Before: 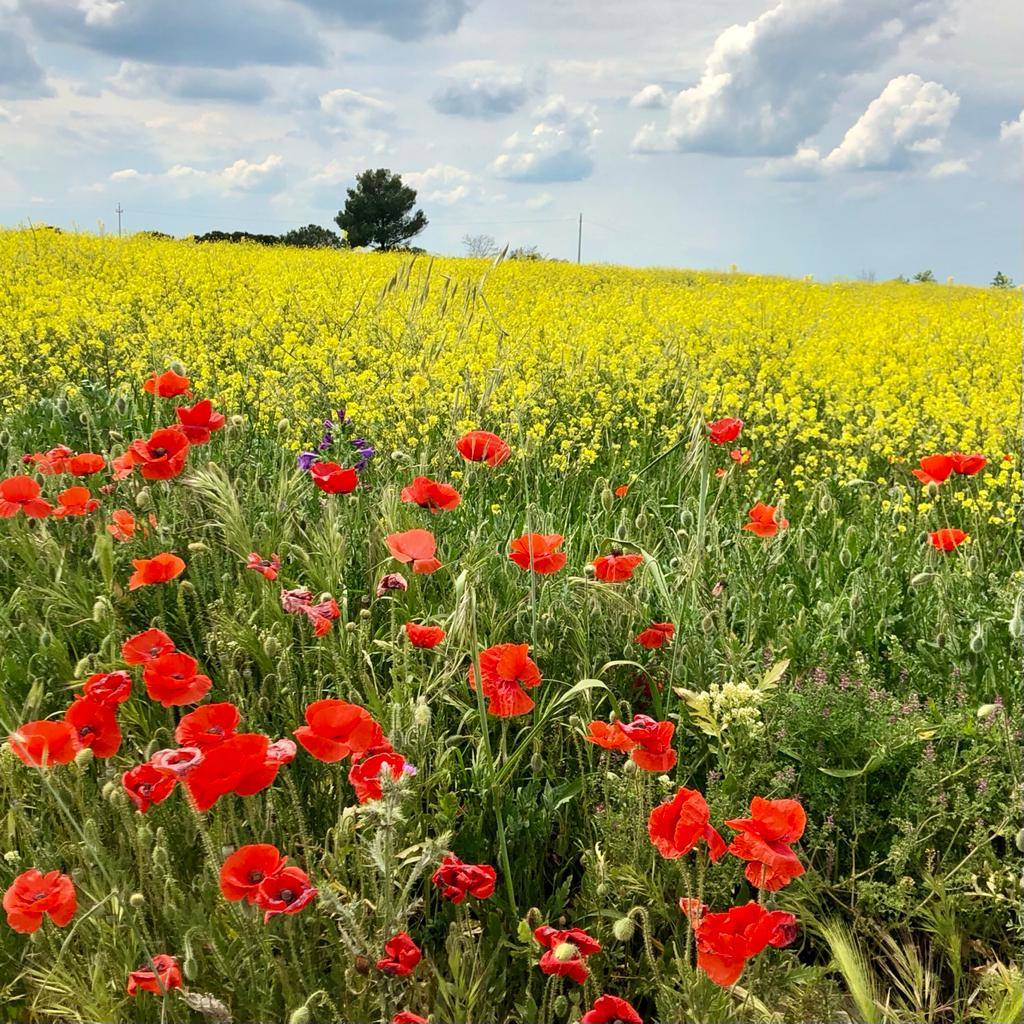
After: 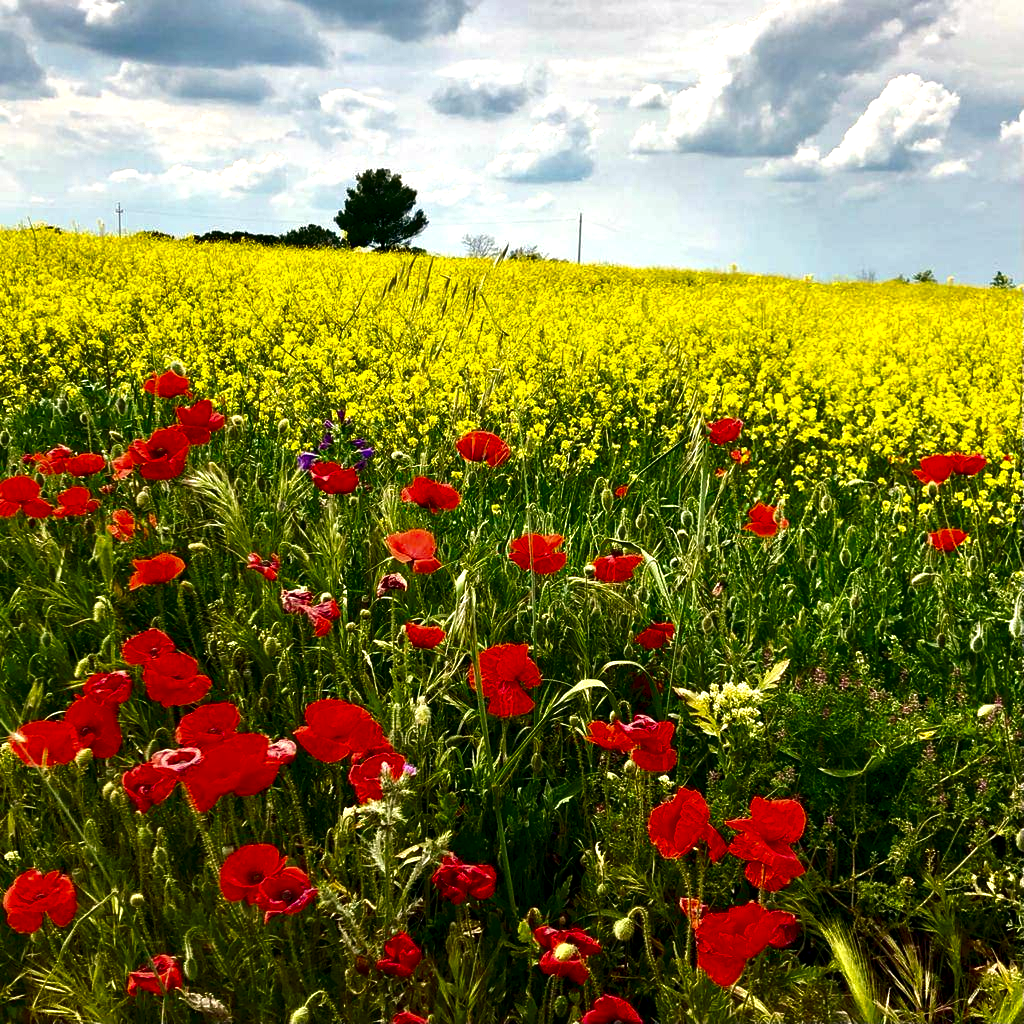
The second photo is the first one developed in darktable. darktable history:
contrast brightness saturation: brightness -0.52
color balance rgb: shadows lift › chroma 2%, shadows lift › hue 217.2°, power › hue 60°, highlights gain › chroma 1%, highlights gain › hue 69.6°, global offset › luminance -0.5%, perceptual saturation grading › global saturation 15%, global vibrance 15%
exposure: black level correction 0, exposure 0.5 EV, compensate highlight preservation false
